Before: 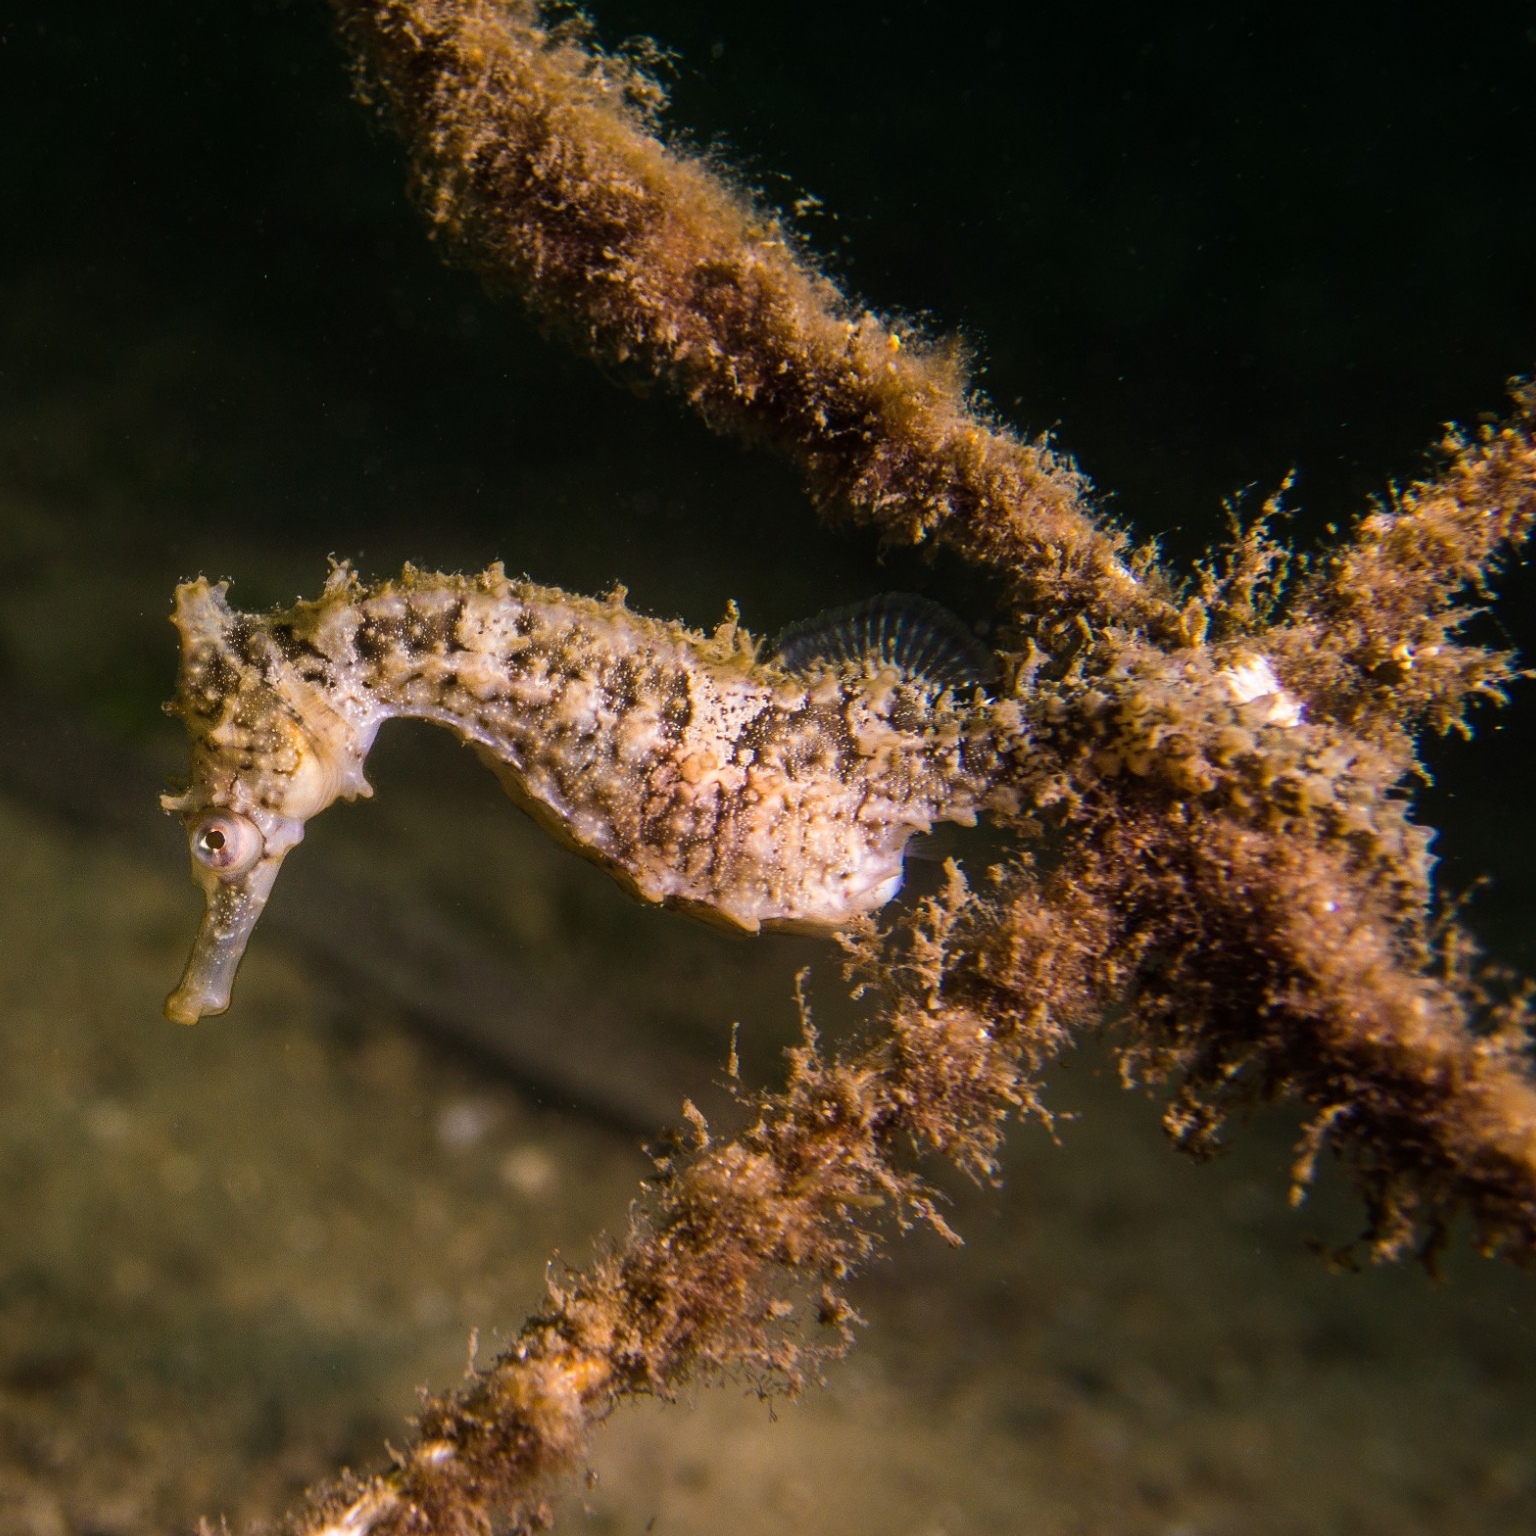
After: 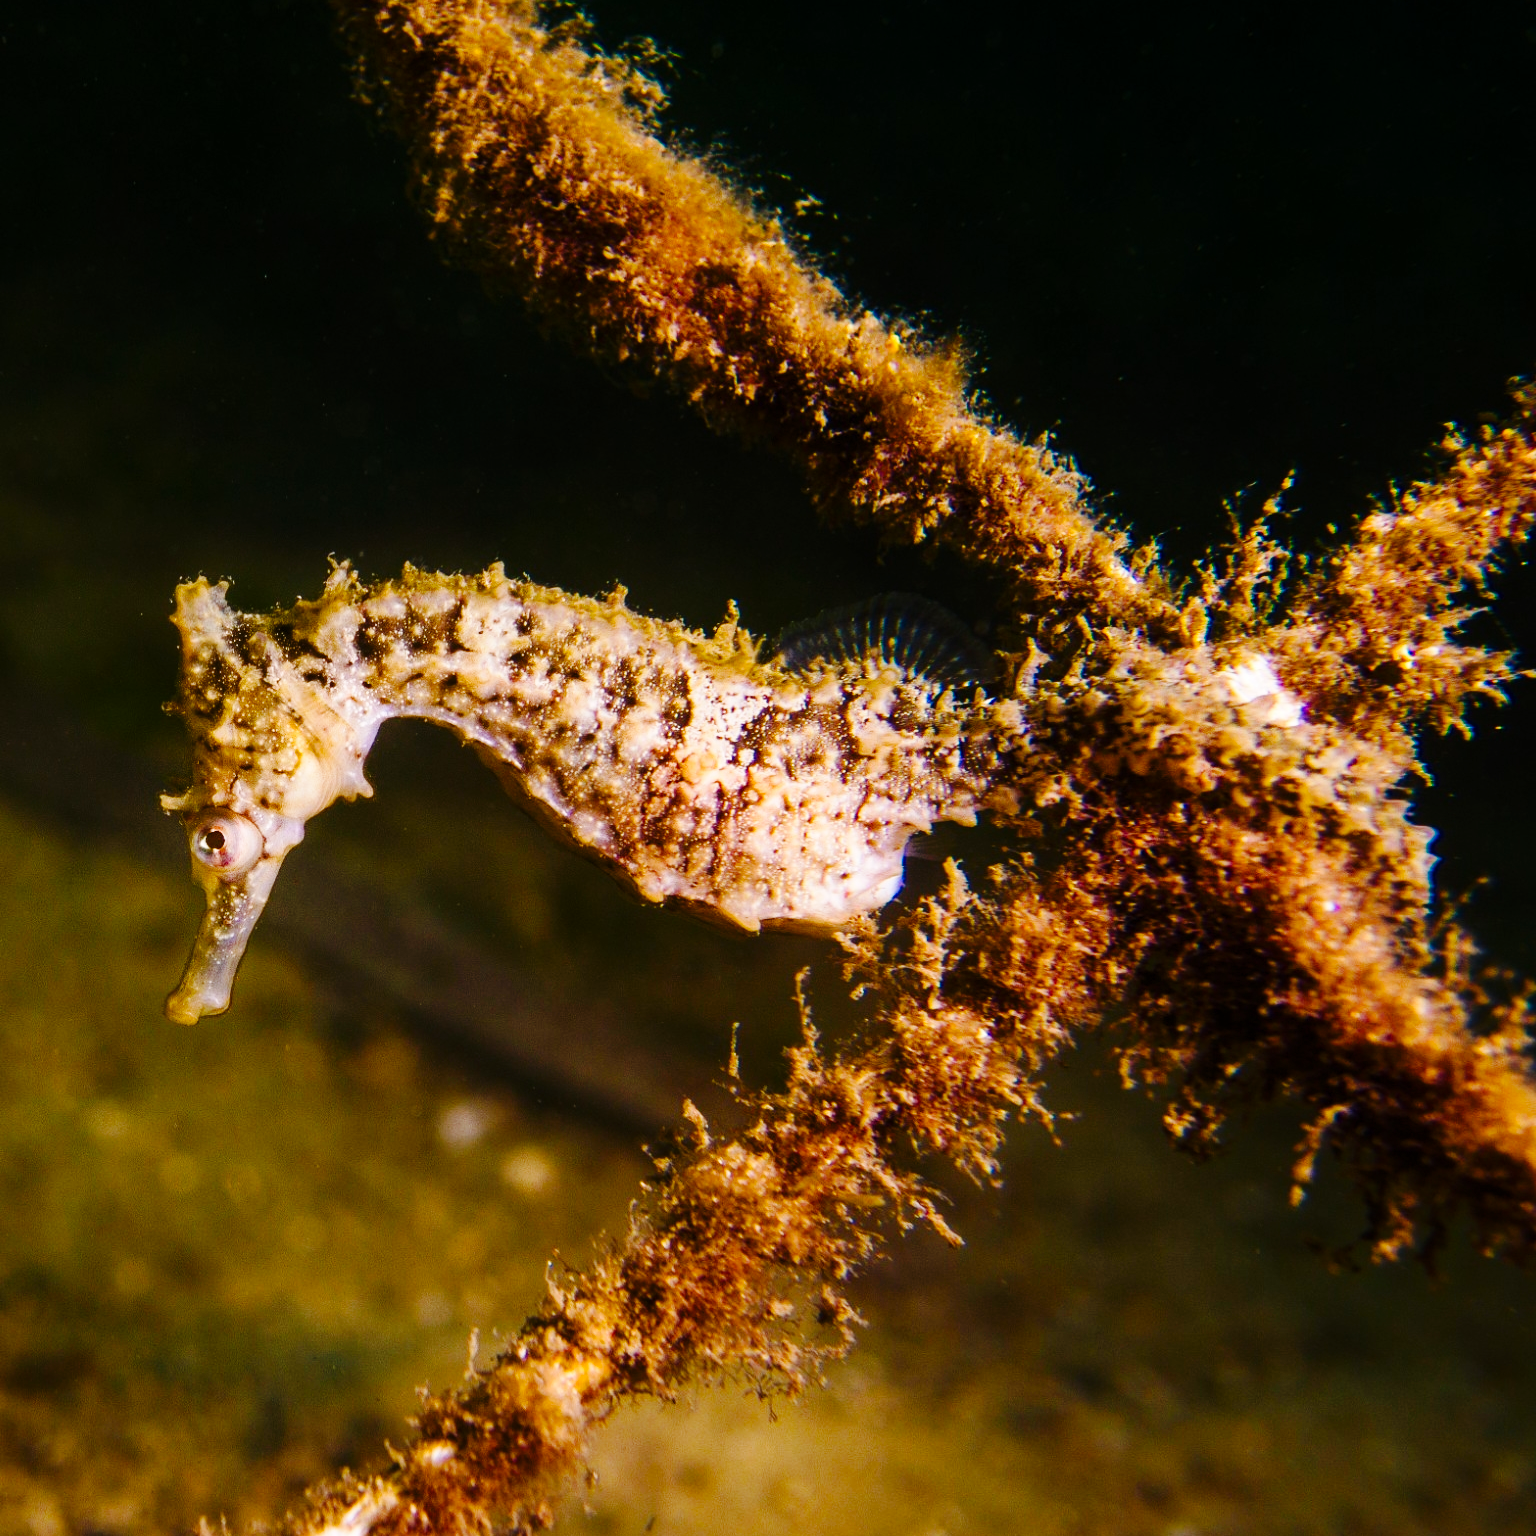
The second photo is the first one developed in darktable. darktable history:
base curve: curves: ch0 [(0, 0) (0.036, 0.025) (0.121, 0.166) (0.206, 0.329) (0.605, 0.79) (1, 1)], preserve colors none
color balance rgb: perceptual saturation grading › global saturation 20%, perceptual saturation grading › highlights -25%, perceptual saturation grading › shadows 50%
